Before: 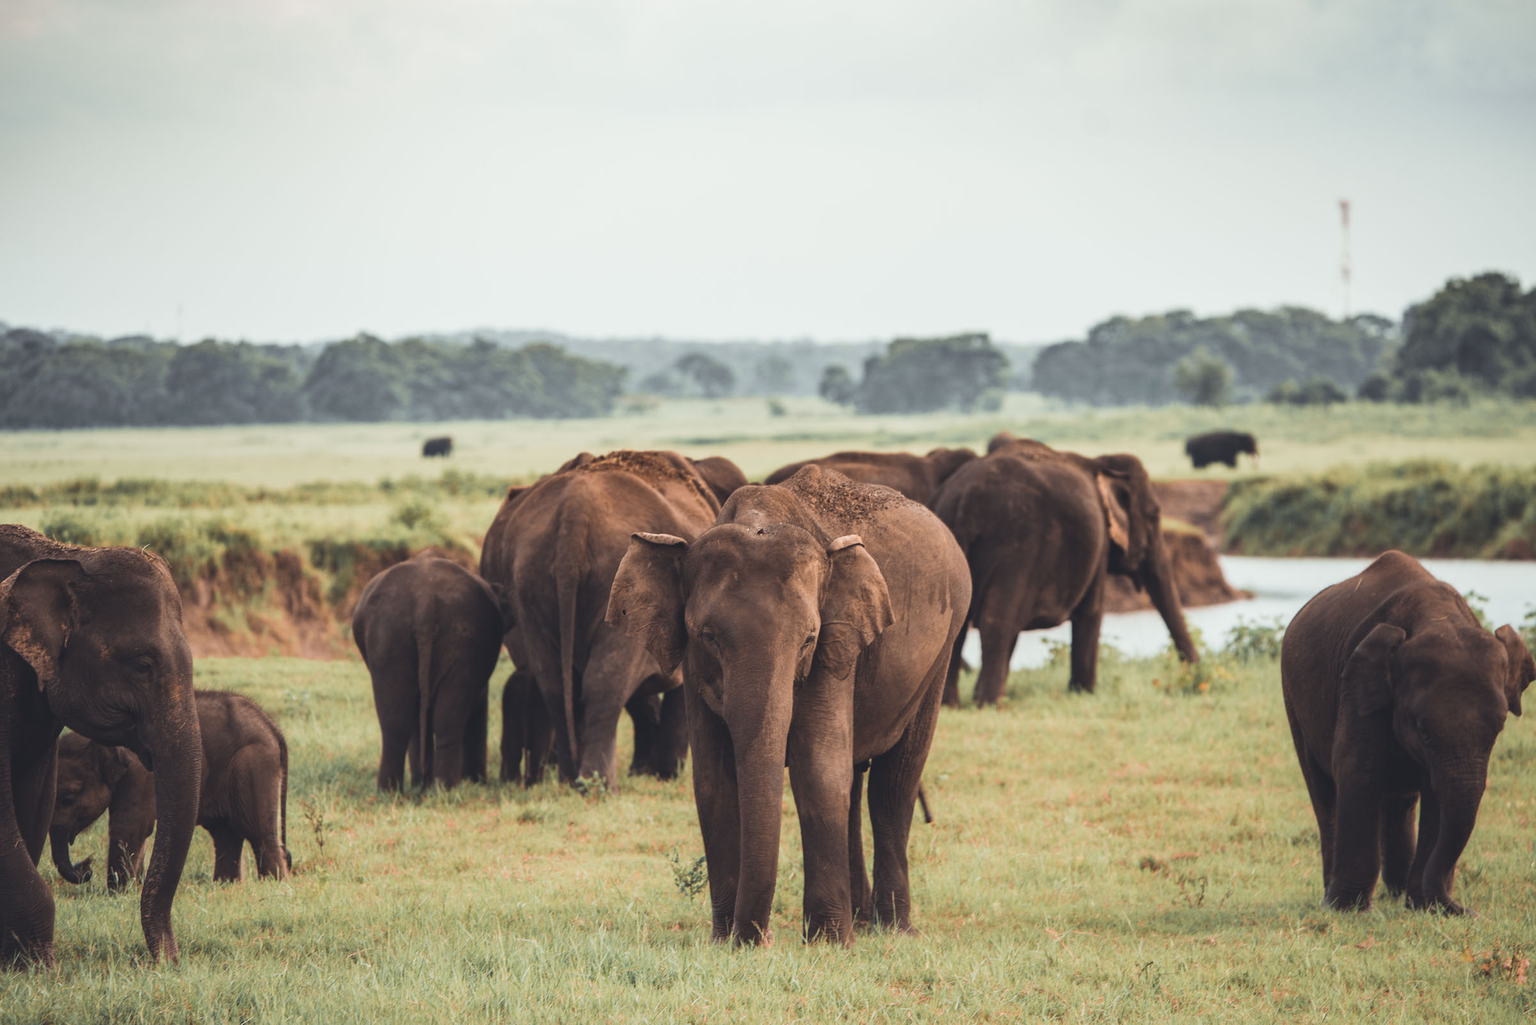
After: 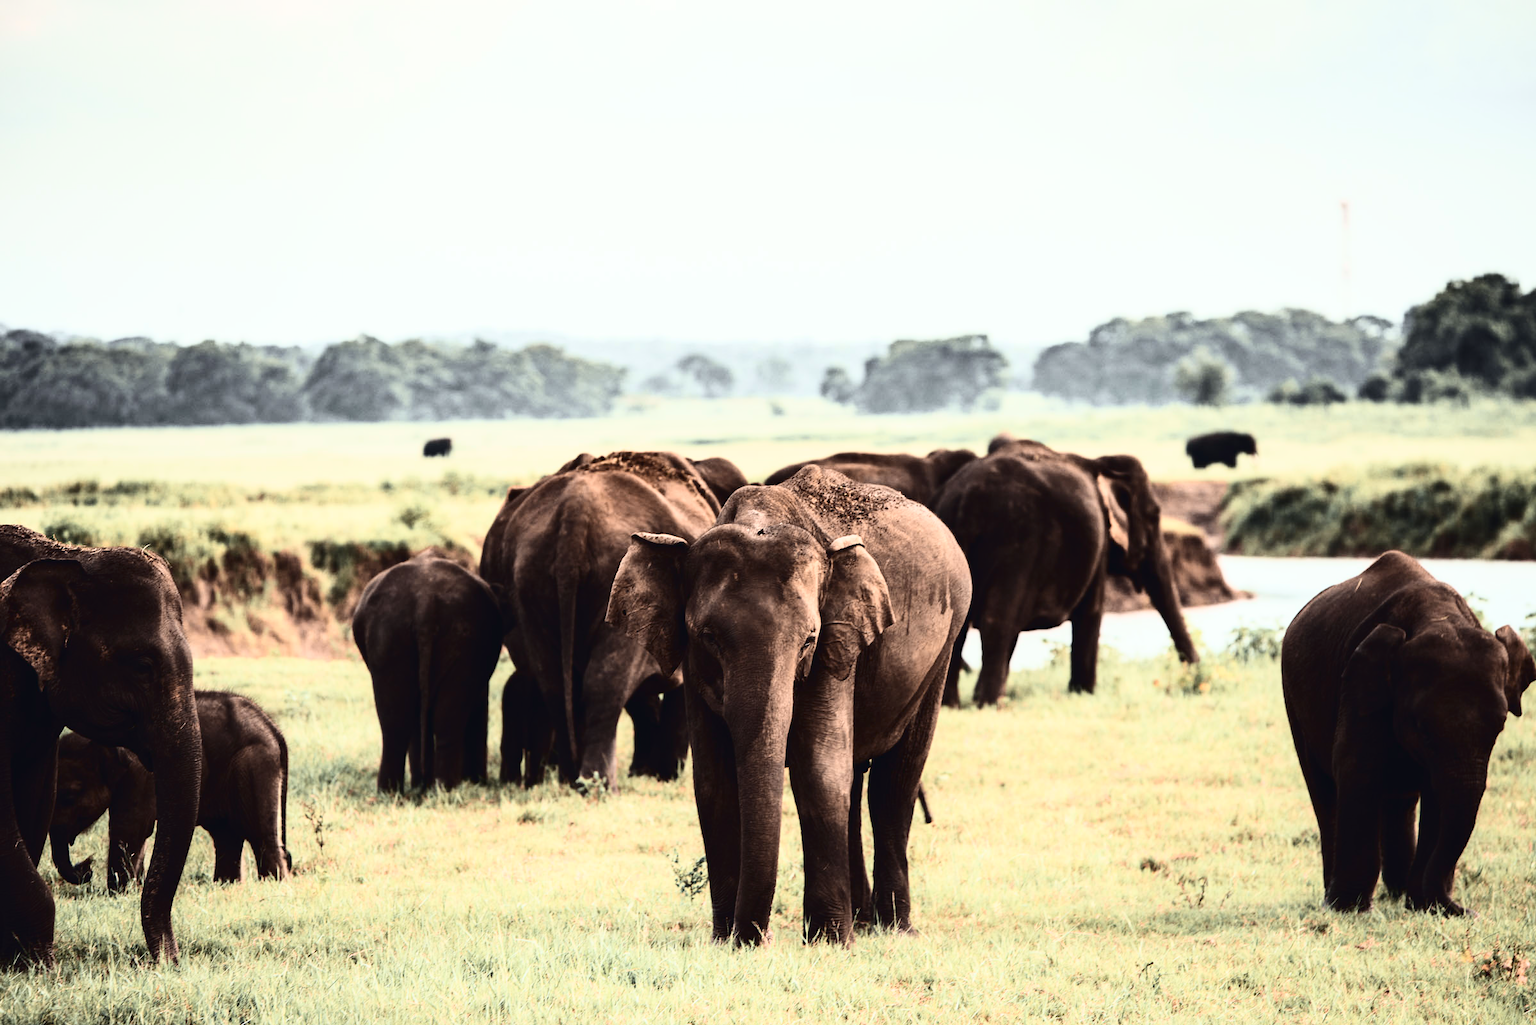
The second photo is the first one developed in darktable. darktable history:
tone curve: curves: ch0 [(0, 0) (0.003, 0.005) (0.011, 0.008) (0.025, 0.01) (0.044, 0.014) (0.069, 0.017) (0.1, 0.022) (0.136, 0.028) (0.177, 0.037) (0.224, 0.049) (0.277, 0.091) (0.335, 0.168) (0.399, 0.292) (0.468, 0.463) (0.543, 0.637) (0.623, 0.792) (0.709, 0.903) (0.801, 0.963) (0.898, 0.985) (1, 1)], color space Lab, independent channels, preserve colors none
exposure: exposure 0.135 EV, compensate exposure bias true, compensate highlight preservation false
